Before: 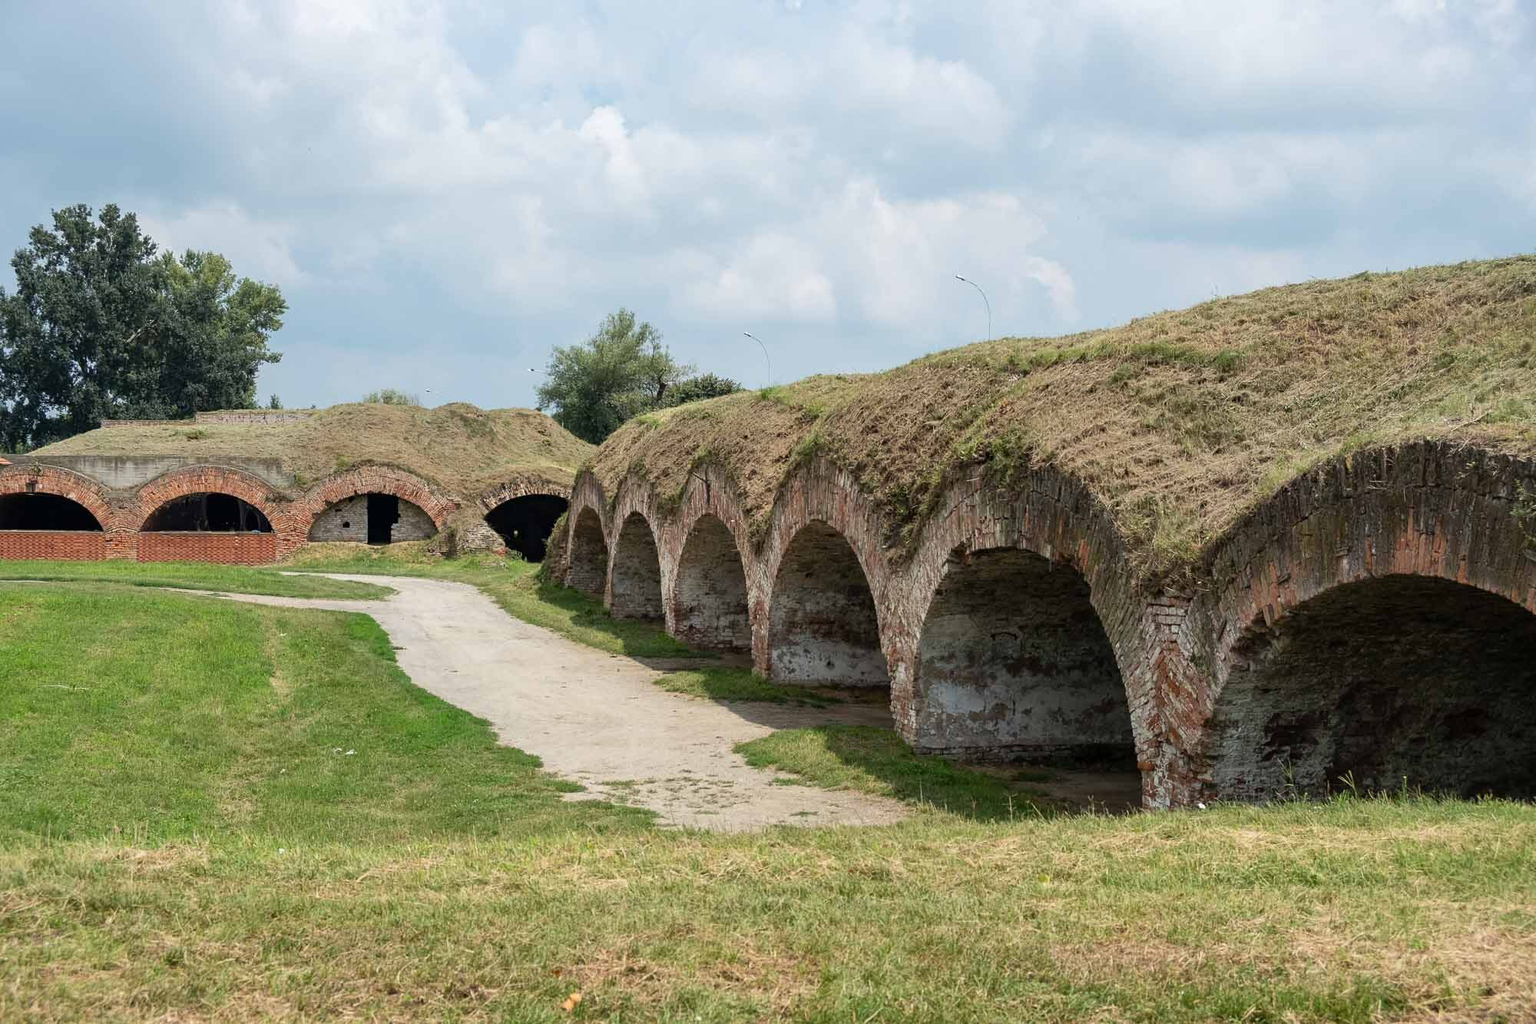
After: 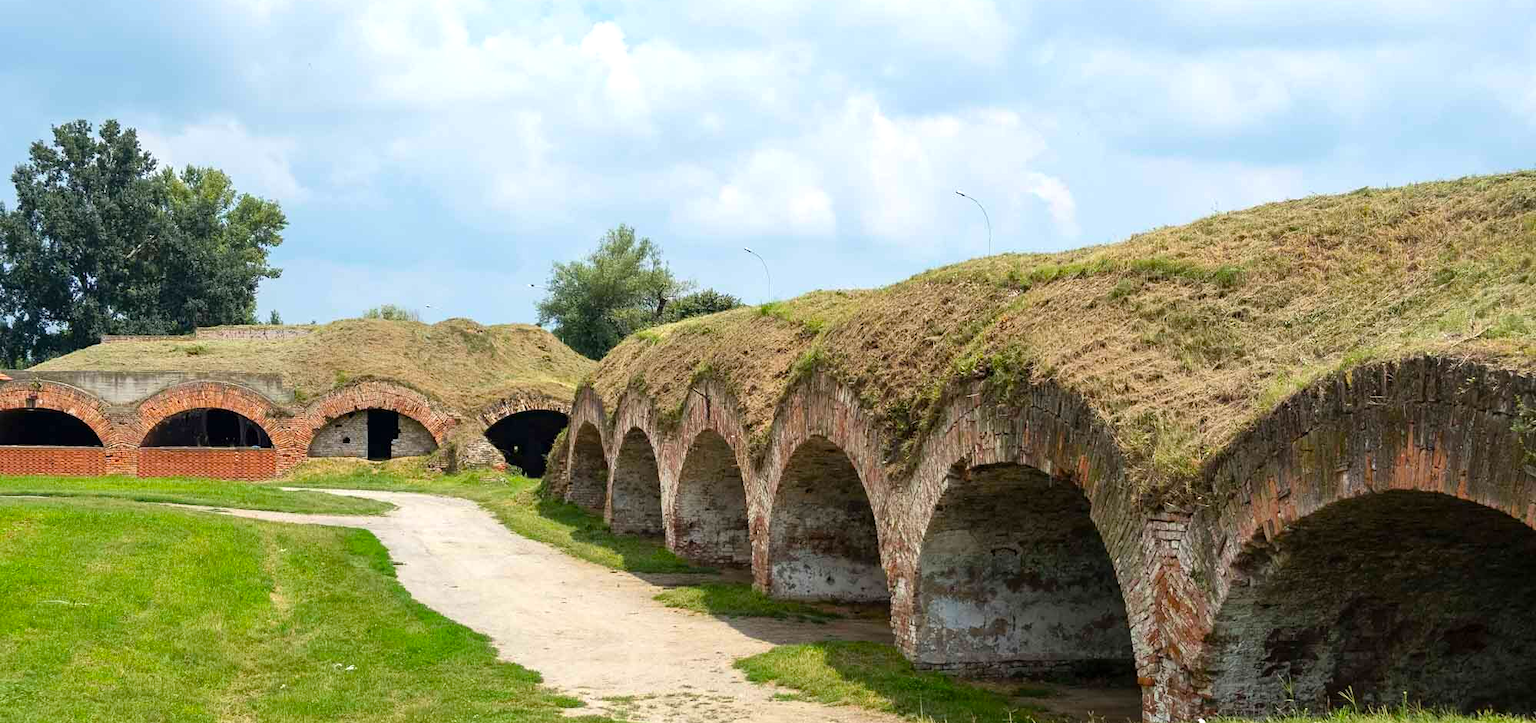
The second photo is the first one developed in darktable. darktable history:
color balance rgb: perceptual saturation grading › global saturation 25%, global vibrance 20%
exposure: exposure 0.376 EV, compensate highlight preservation false
crop and rotate: top 8.293%, bottom 20.996%
